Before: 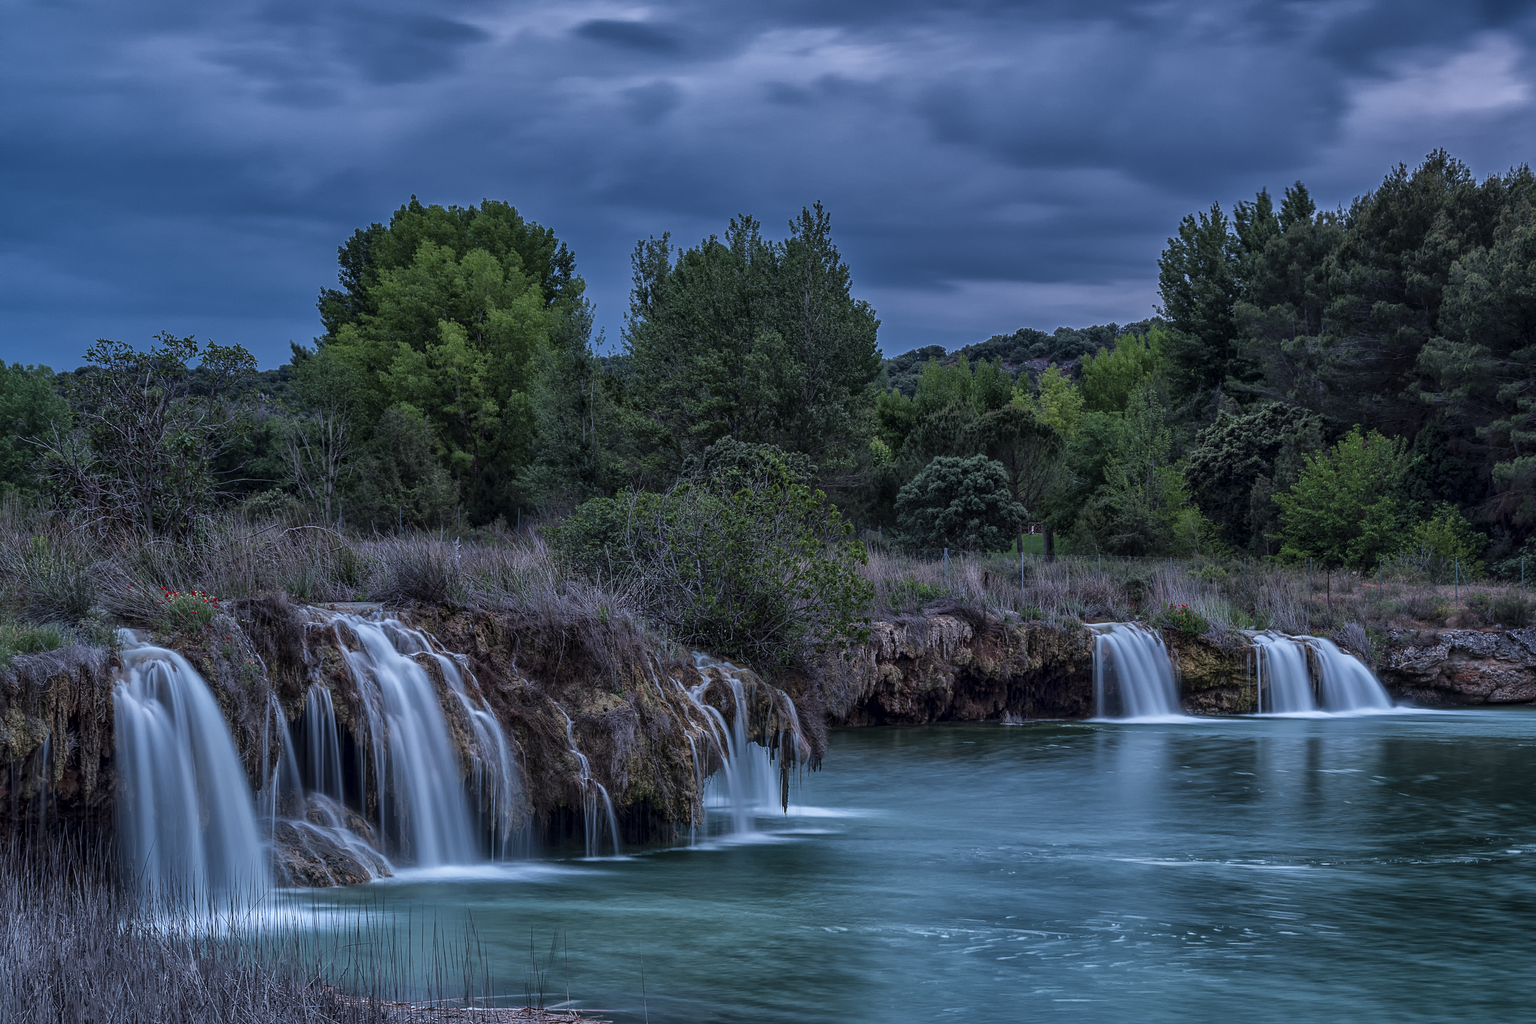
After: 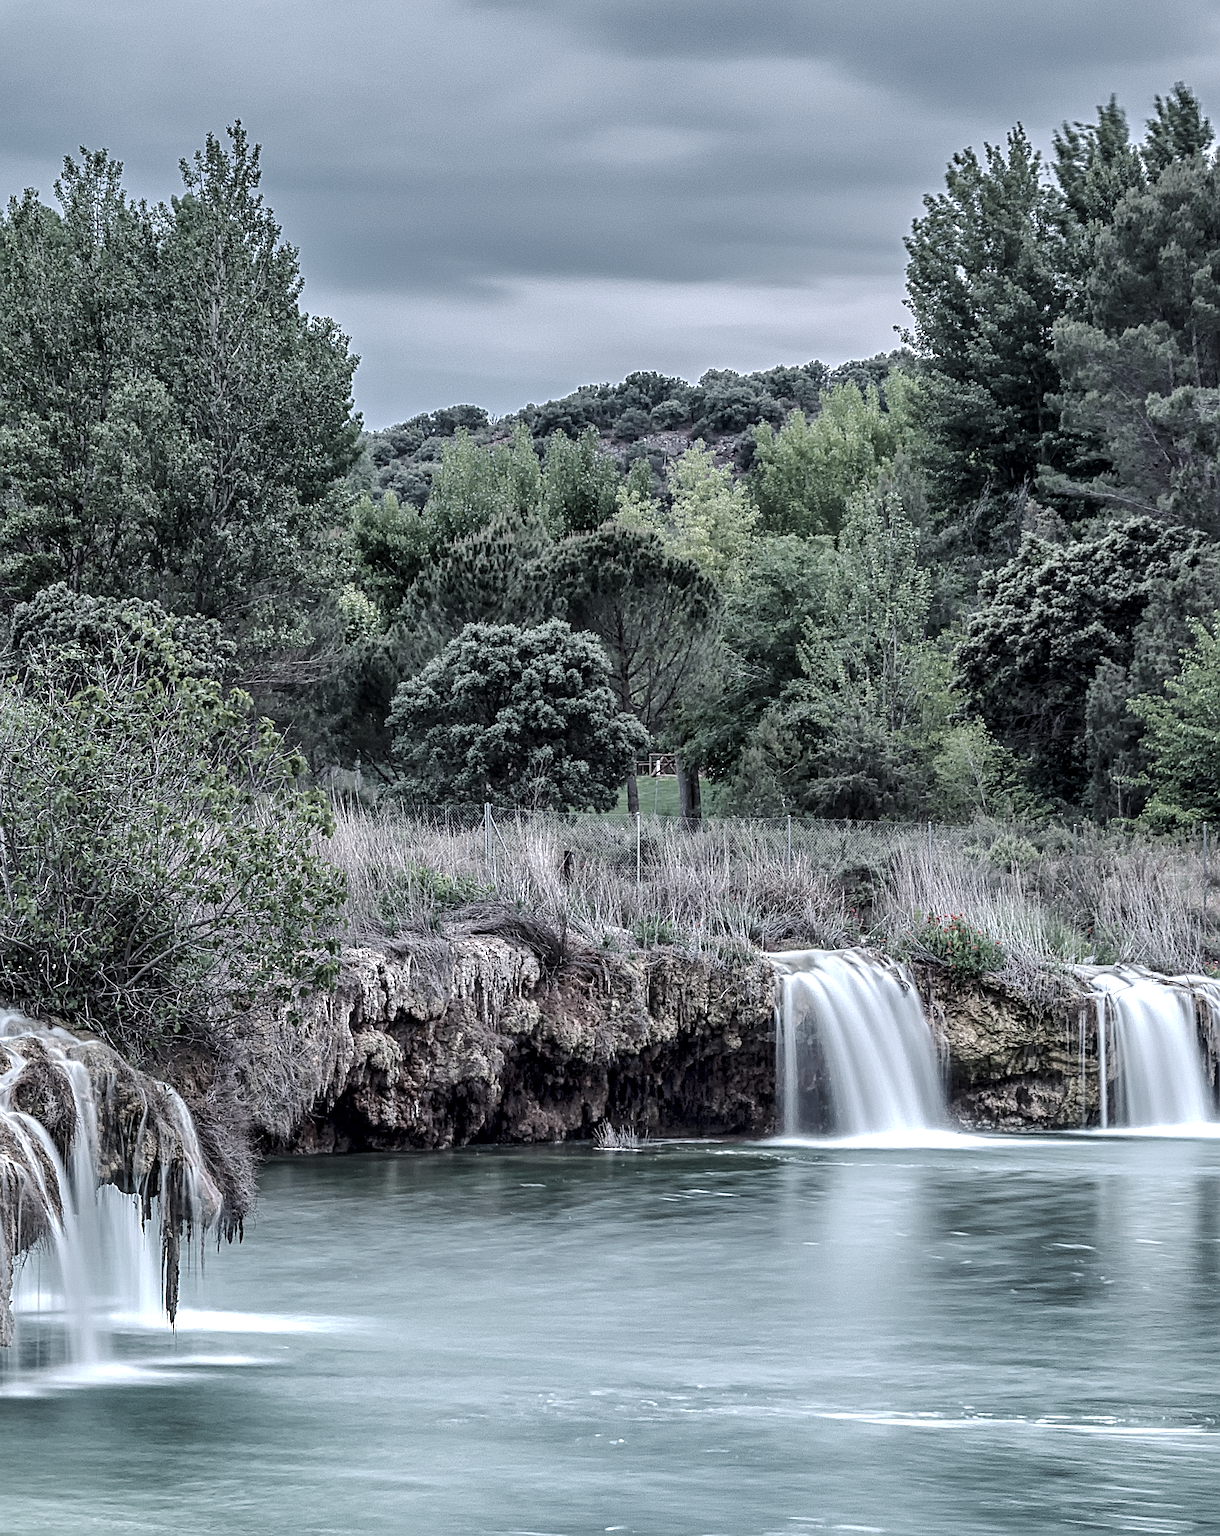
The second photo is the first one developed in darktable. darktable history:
crop: left 45.425%, top 13.603%, right 14.097%, bottom 9.996%
base curve: curves: ch0 [(0, 0) (0.158, 0.273) (0.879, 0.895) (1, 1)], preserve colors none
color correction: highlights b* 0.048, saturation 0.294
exposure: exposure 1.001 EV, compensate highlight preservation false
sharpen: on, module defaults
color balance rgb: perceptual saturation grading › global saturation 19.654%, perceptual brilliance grading › global brilliance 11.008%
